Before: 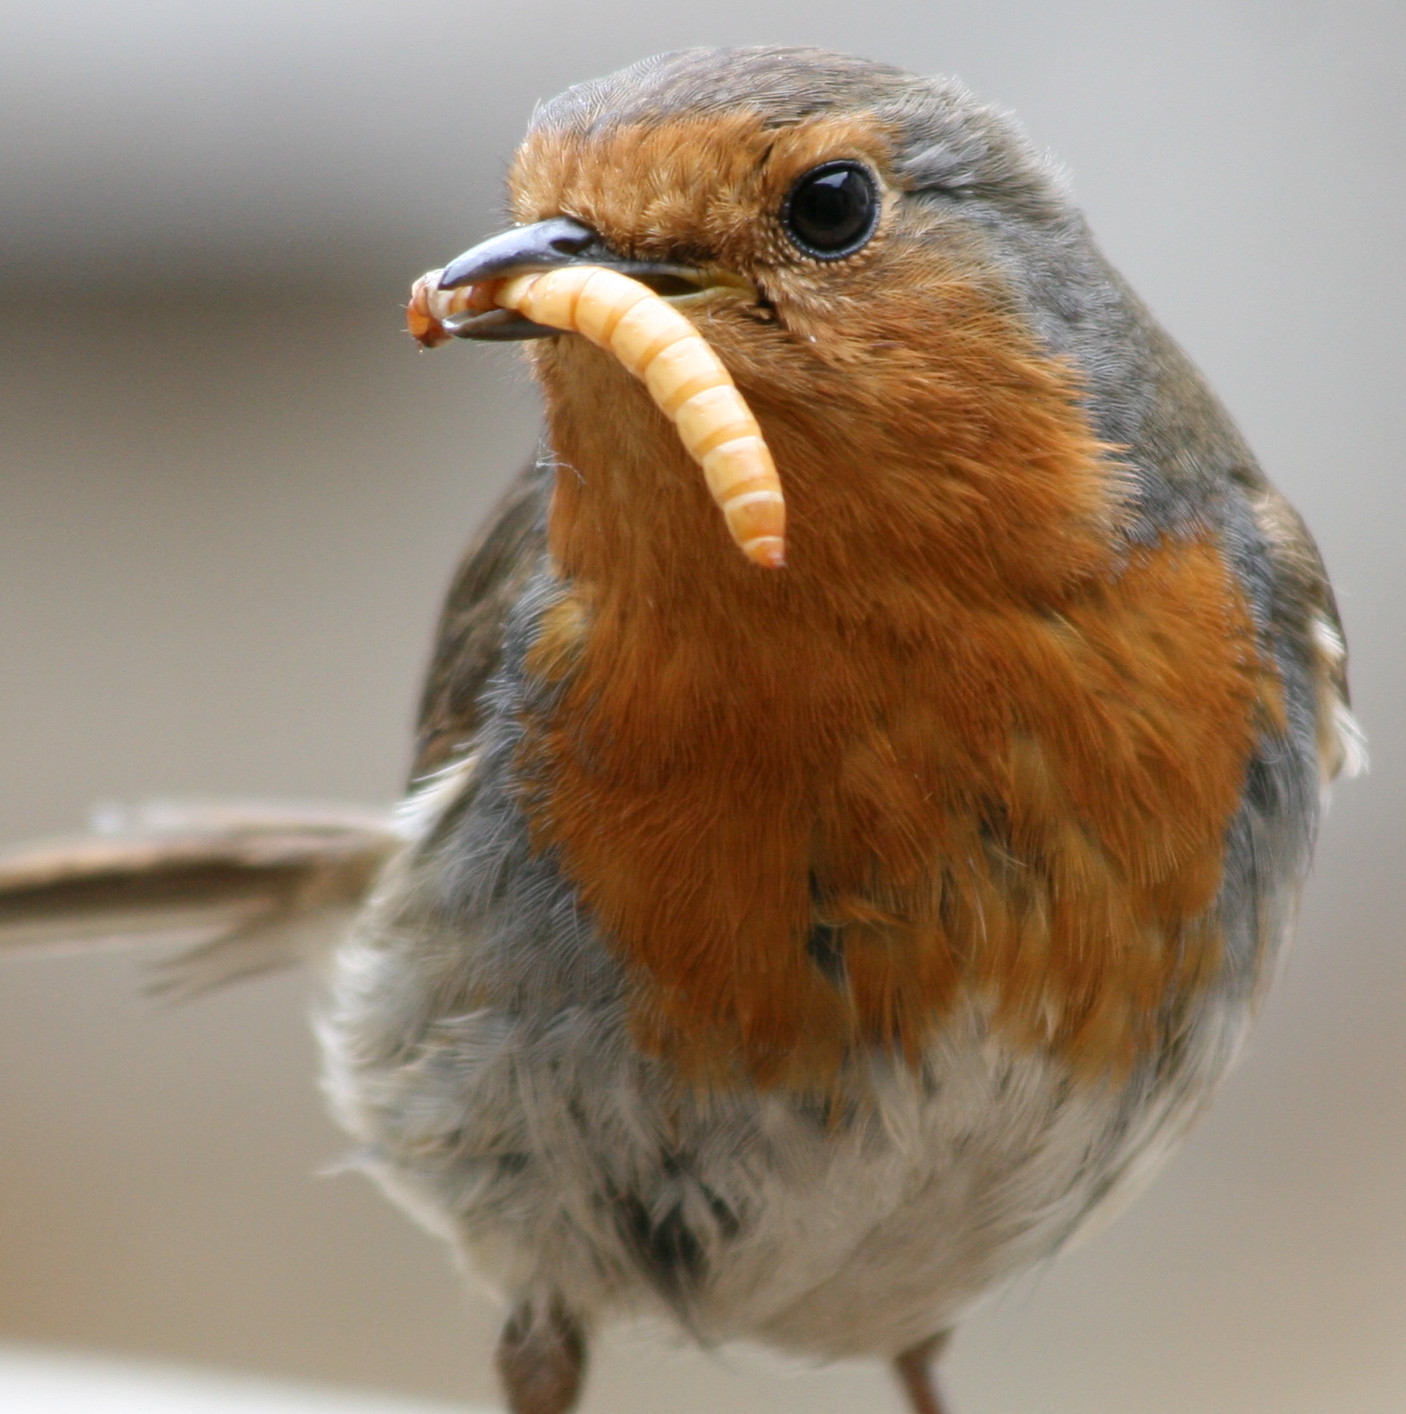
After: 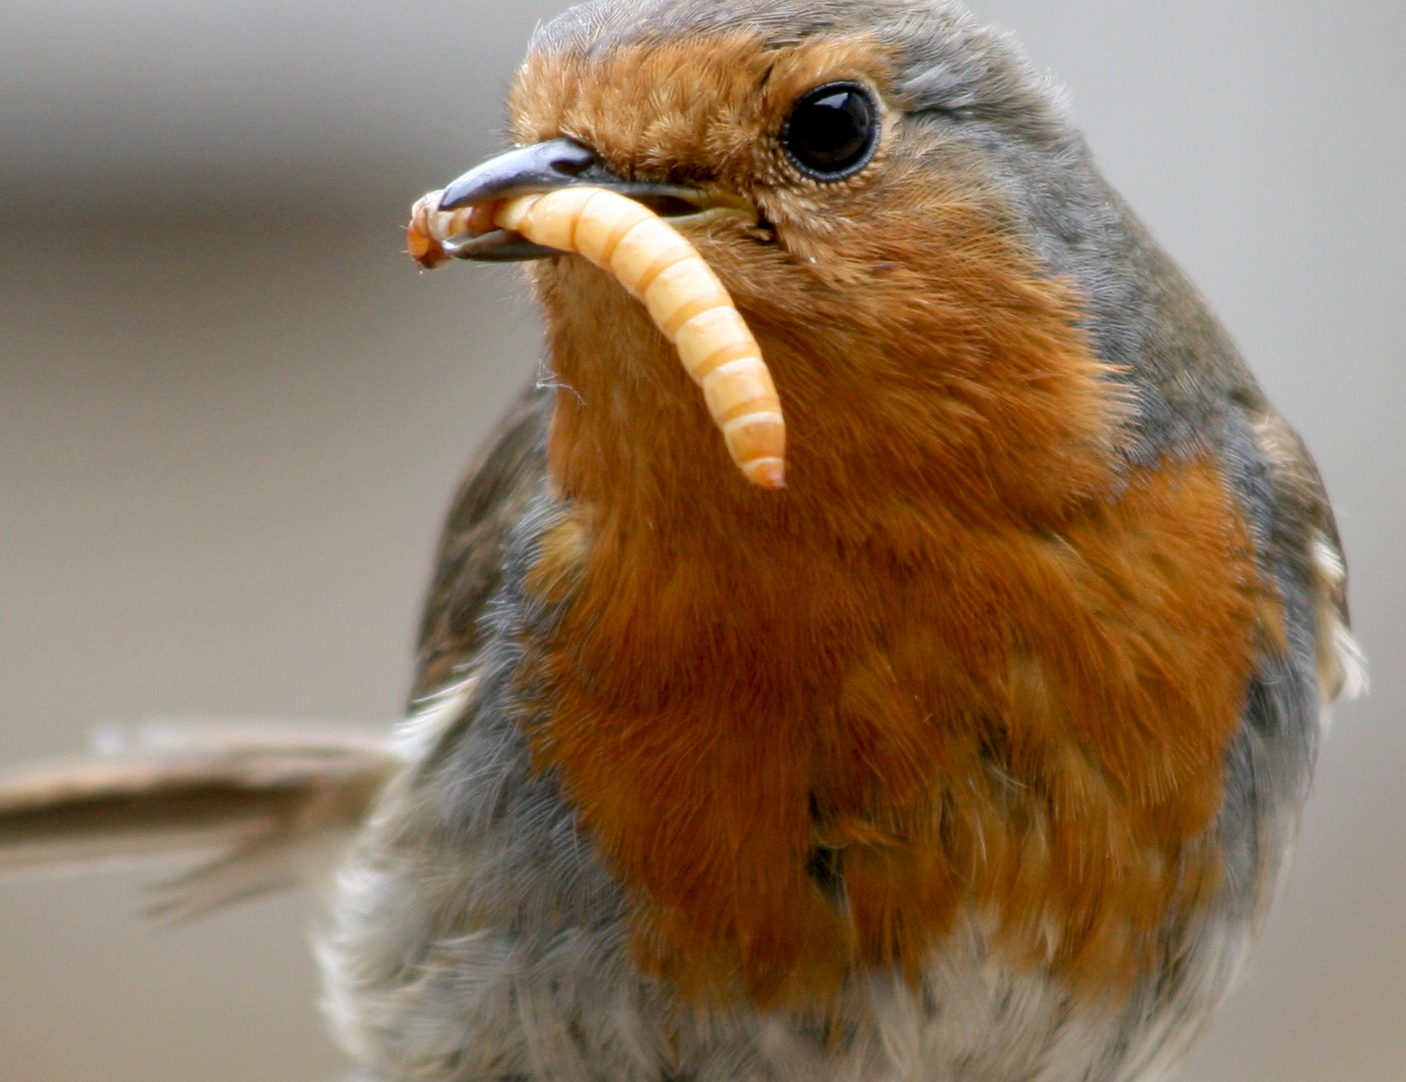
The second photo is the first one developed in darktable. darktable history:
crop: top 5.656%, bottom 17.802%
exposure: black level correction 0.009, compensate highlight preservation false
